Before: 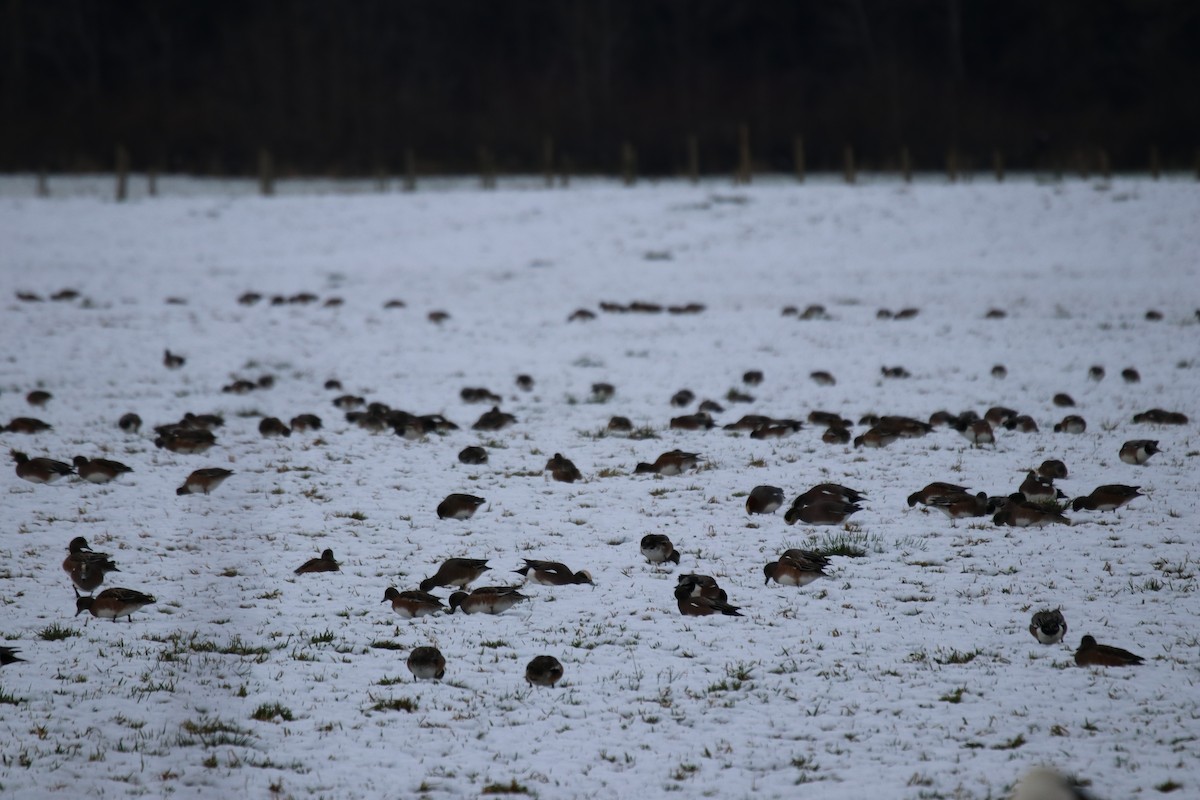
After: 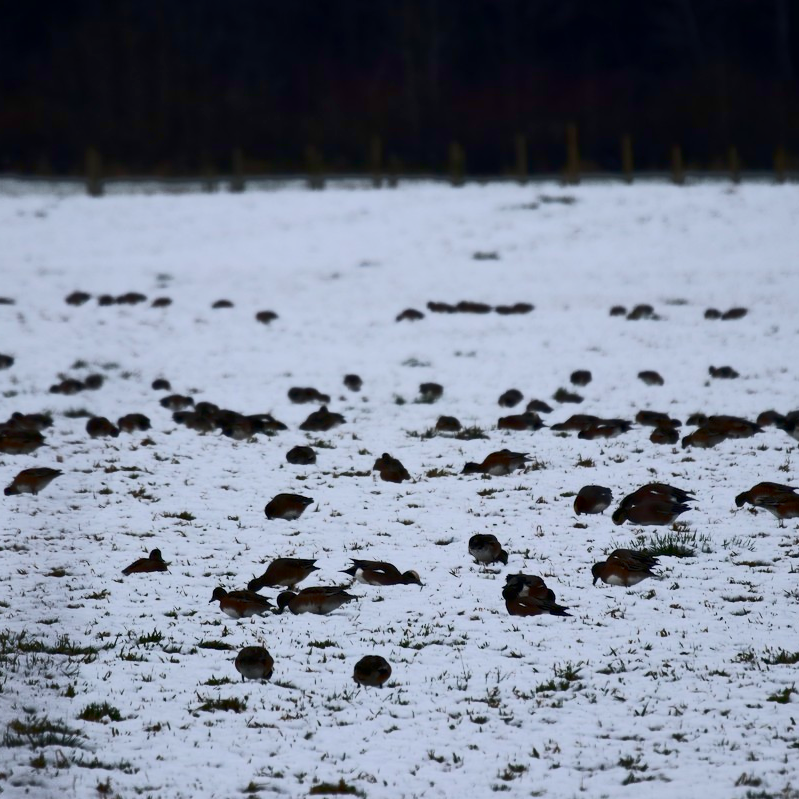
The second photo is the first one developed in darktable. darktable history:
tone curve: curves: ch0 [(0, 0) (0.003, 0.002) (0.011, 0.002) (0.025, 0.002) (0.044, 0.007) (0.069, 0.014) (0.1, 0.026) (0.136, 0.04) (0.177, 0.061) (0.224, 0.1) (0.277, 0.151) (0.335, 0.198) (0.399, 0.272) (0.468, 0.387) (0.543, 0.553) (0.623, 0.716) (0.709, 0.8) (0.801, 0.855) (0.898, 0.897) (1, 1)], color space Lab, independent channels, preserve colors none
crop and rotate: left 14.371%, right 18.986%
shadows and highlights: shadows 61.76, white point adjustment 0.303, highlights -33.75, compress 83.42%
velvia: strength 9.23%
